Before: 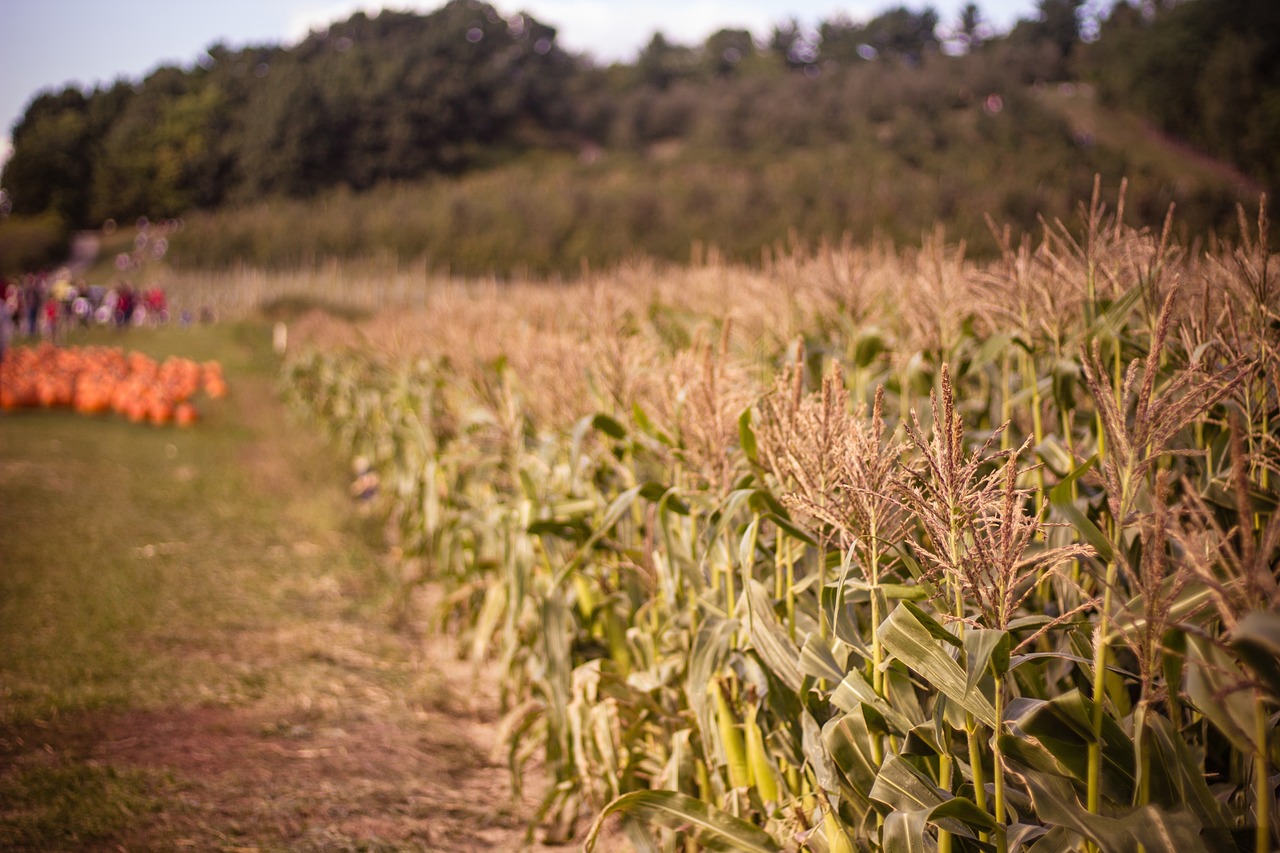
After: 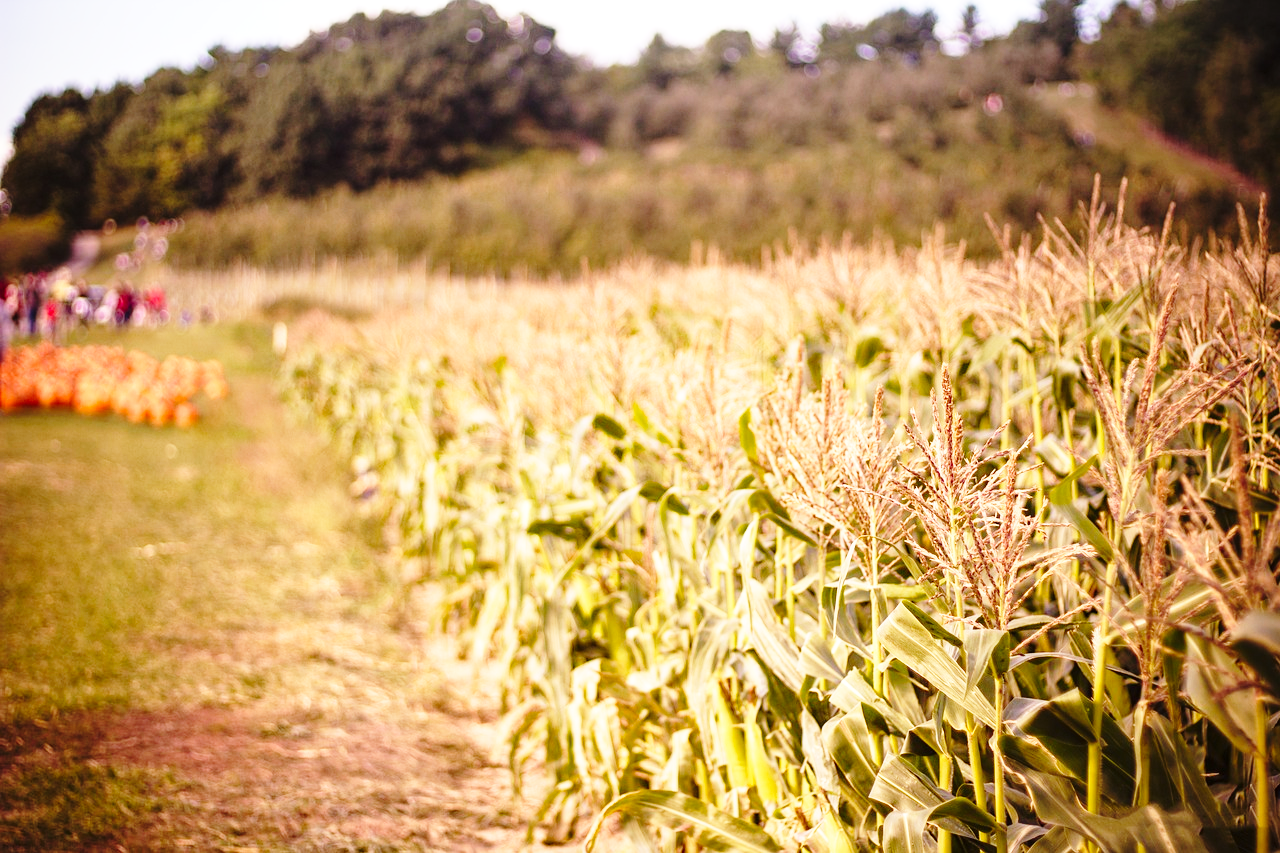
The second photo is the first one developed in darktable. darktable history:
tone equalizer: on, module defaults
base curve: curves: ch0 [(0, 0) (0.028, 0.03) (0.105, 0.232) (0.387, 0.748) (0.754, 0.968) (1, 1)], fusion 1, exposure shift 0.576, preserve colors none
